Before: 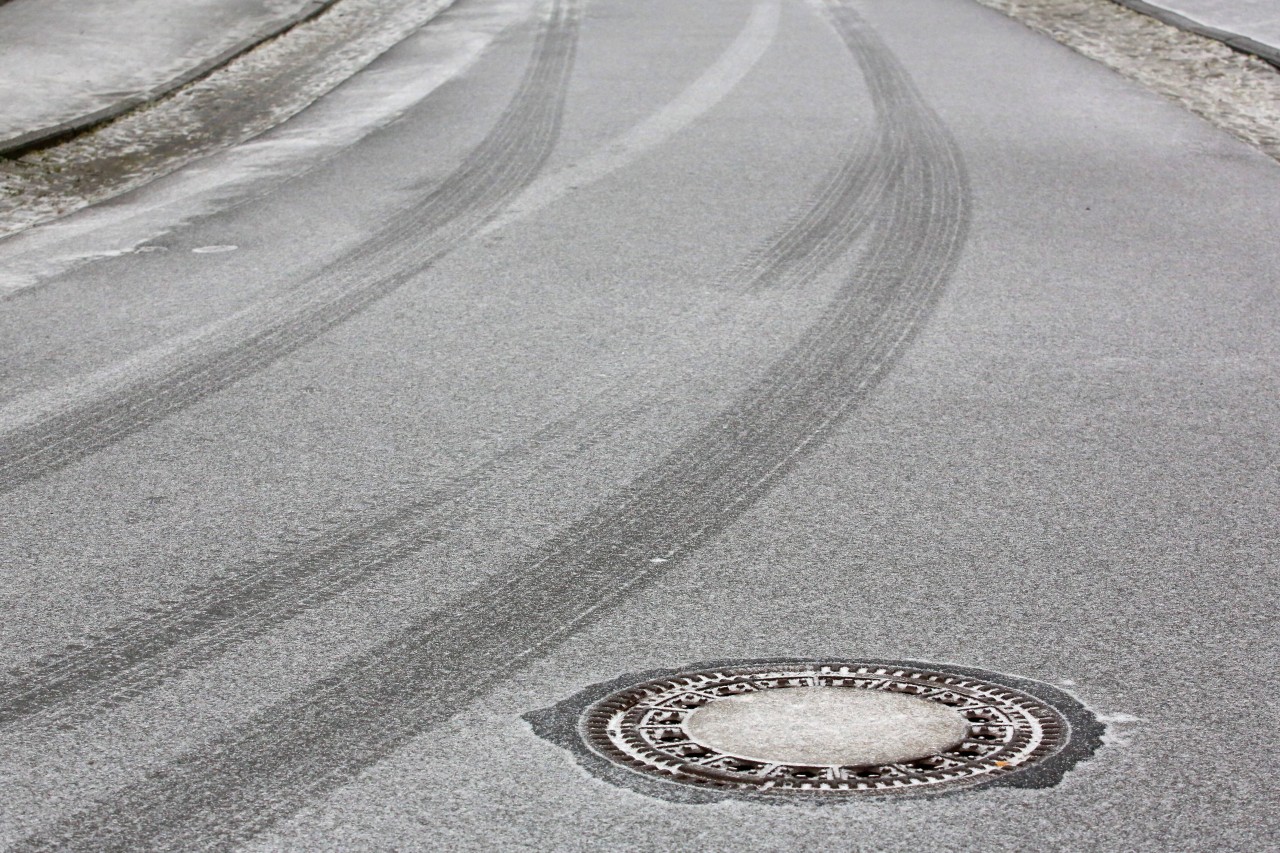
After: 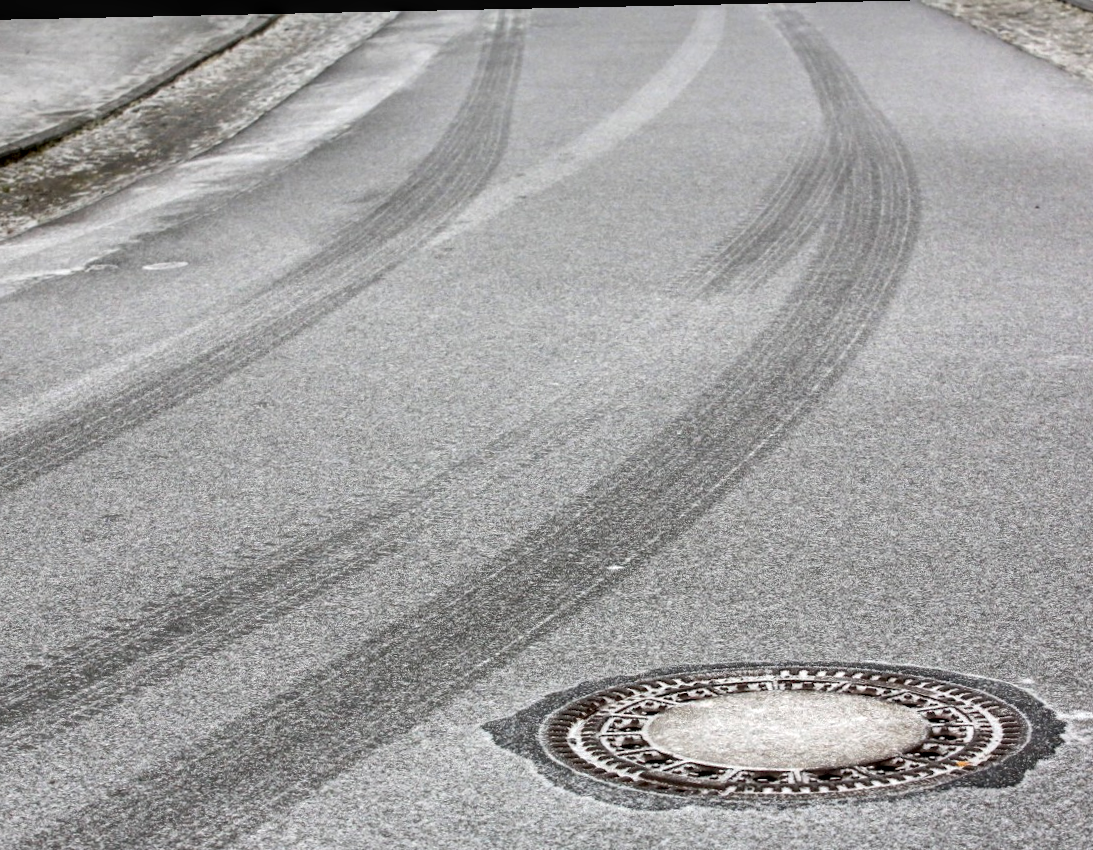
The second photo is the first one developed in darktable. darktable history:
crop and rotate: angle 1.21°, left 4.294%, top 0.642%, right 11.471%, bottom 2.696%
local contrast: detail 130%
exposure: exposure 0.124 EV, compensate exposure bias true, compensate highlight preservation false
